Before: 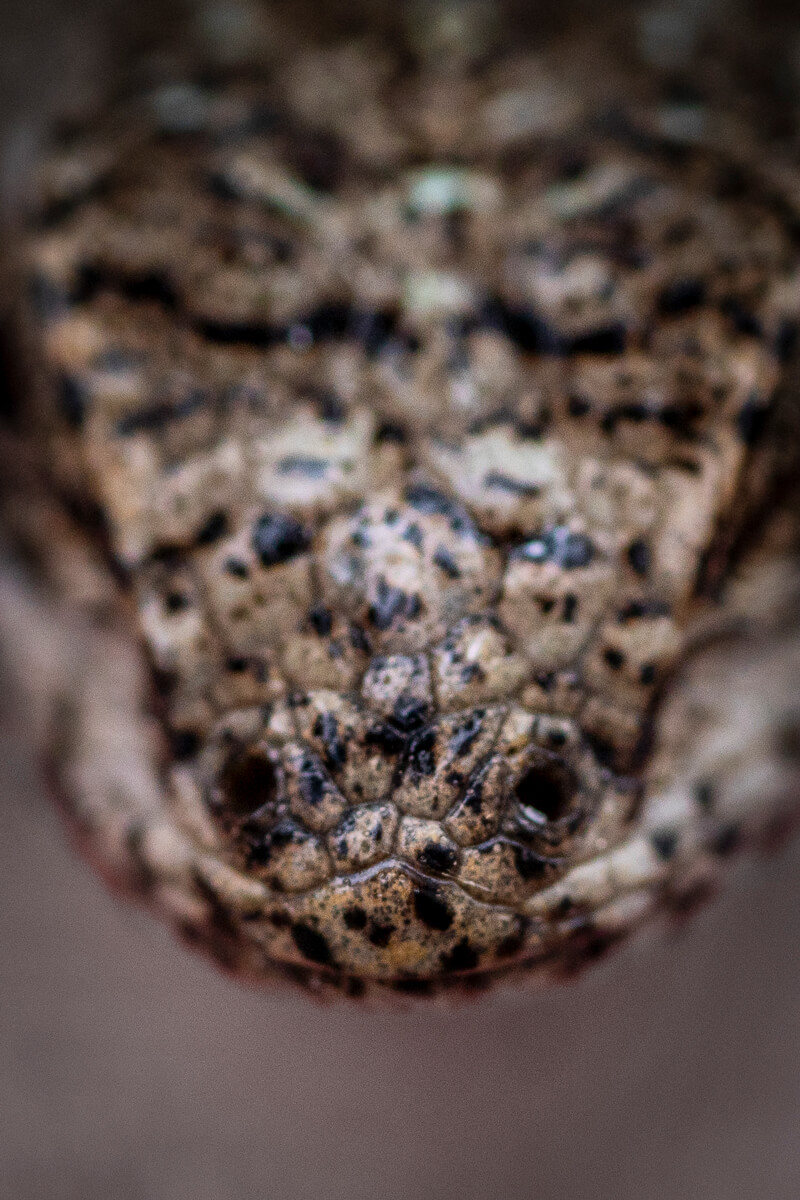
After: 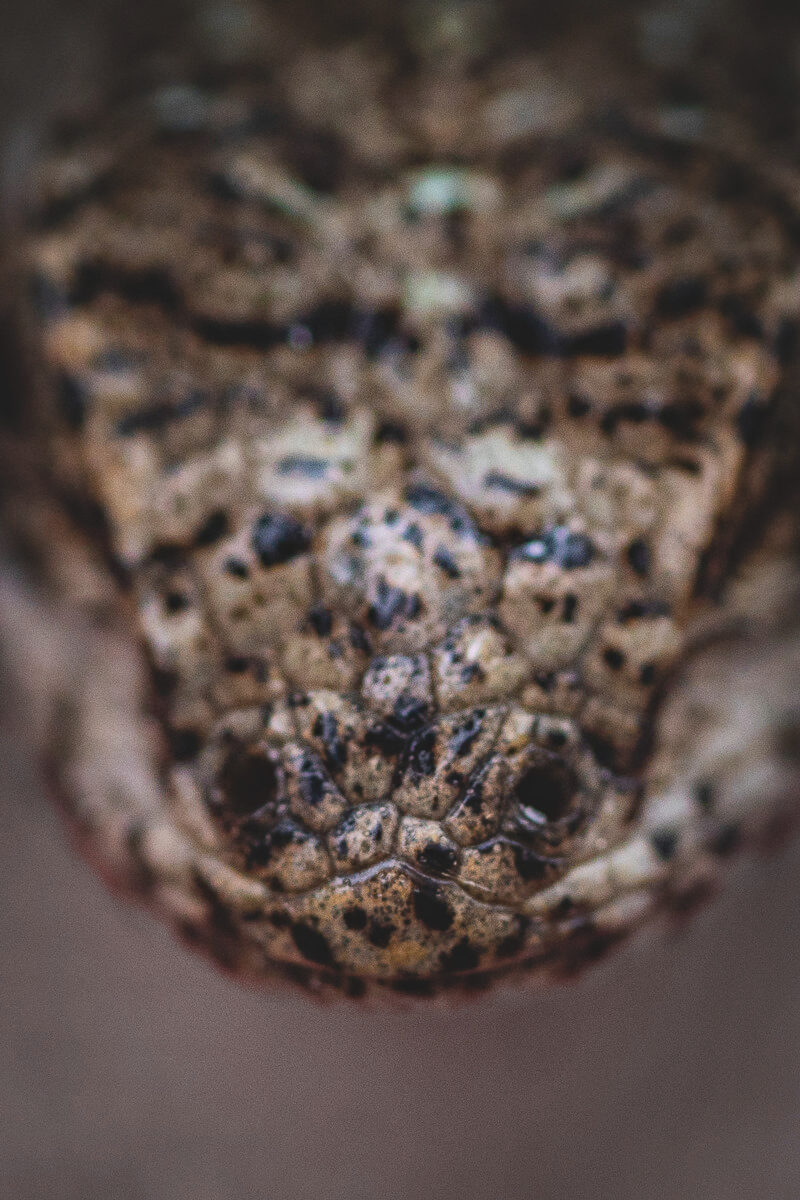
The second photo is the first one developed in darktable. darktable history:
haze removal: adaptive false
exposure: black level correction -0.015, exposure -0.138 EV, compensate highlight preservation false
